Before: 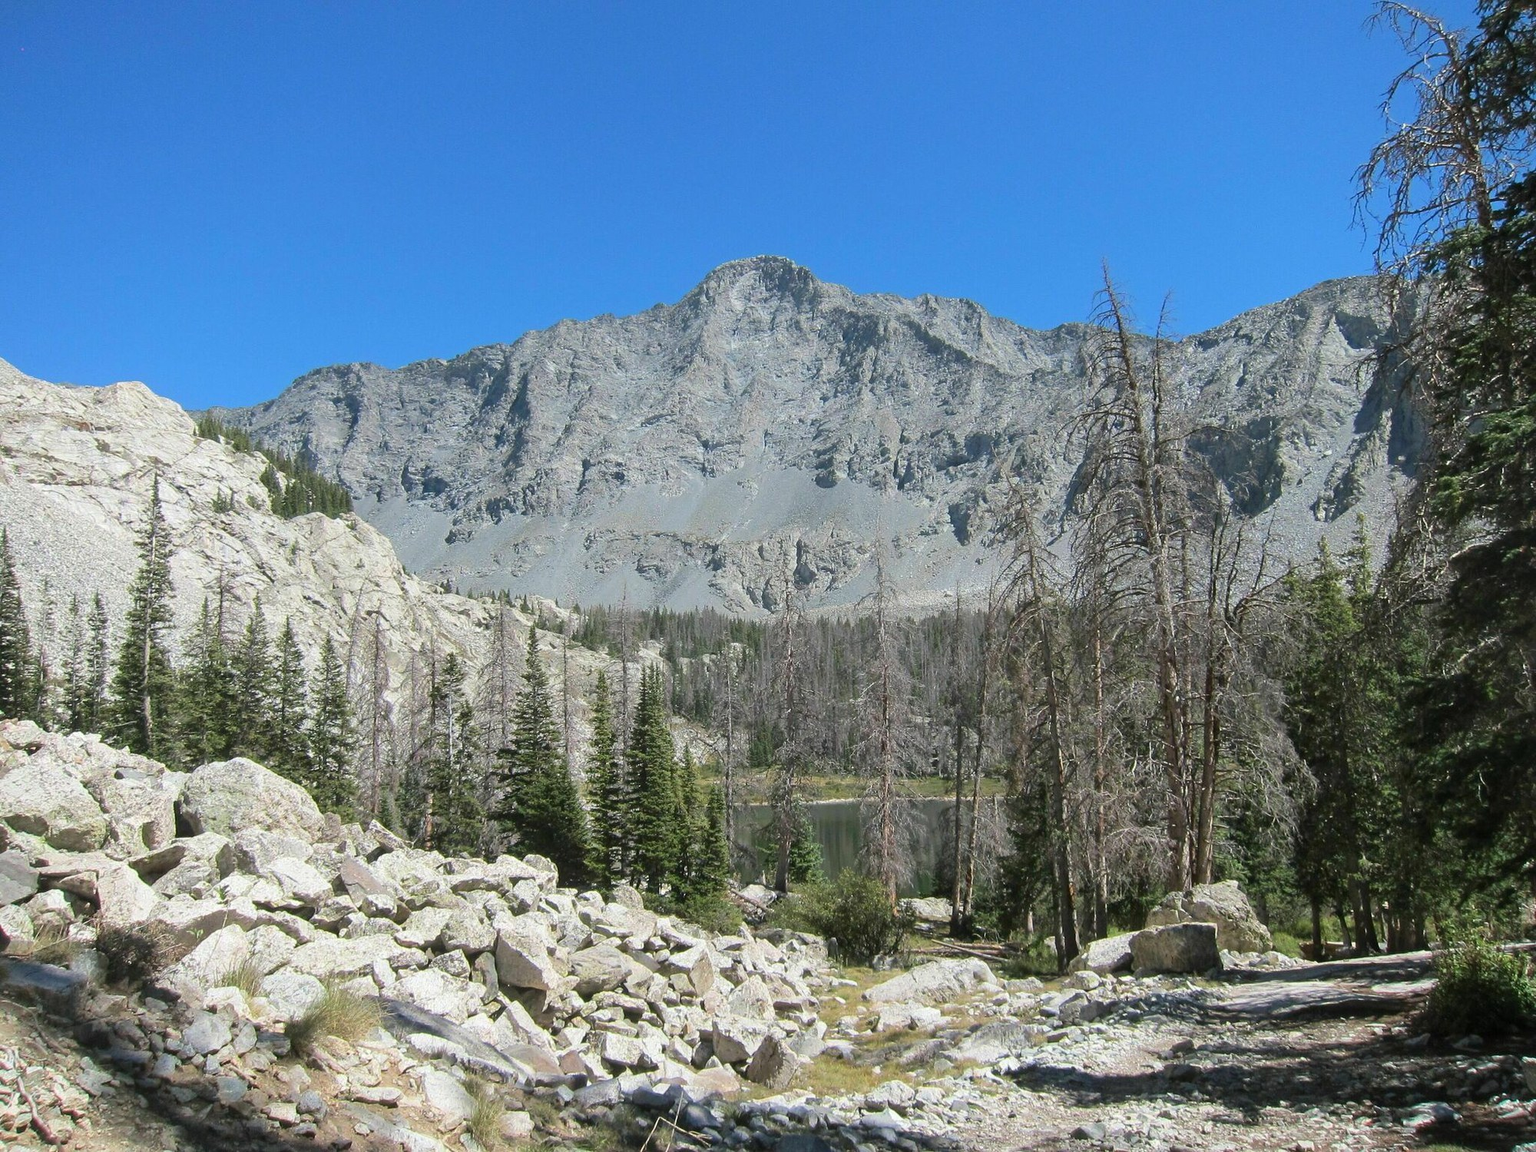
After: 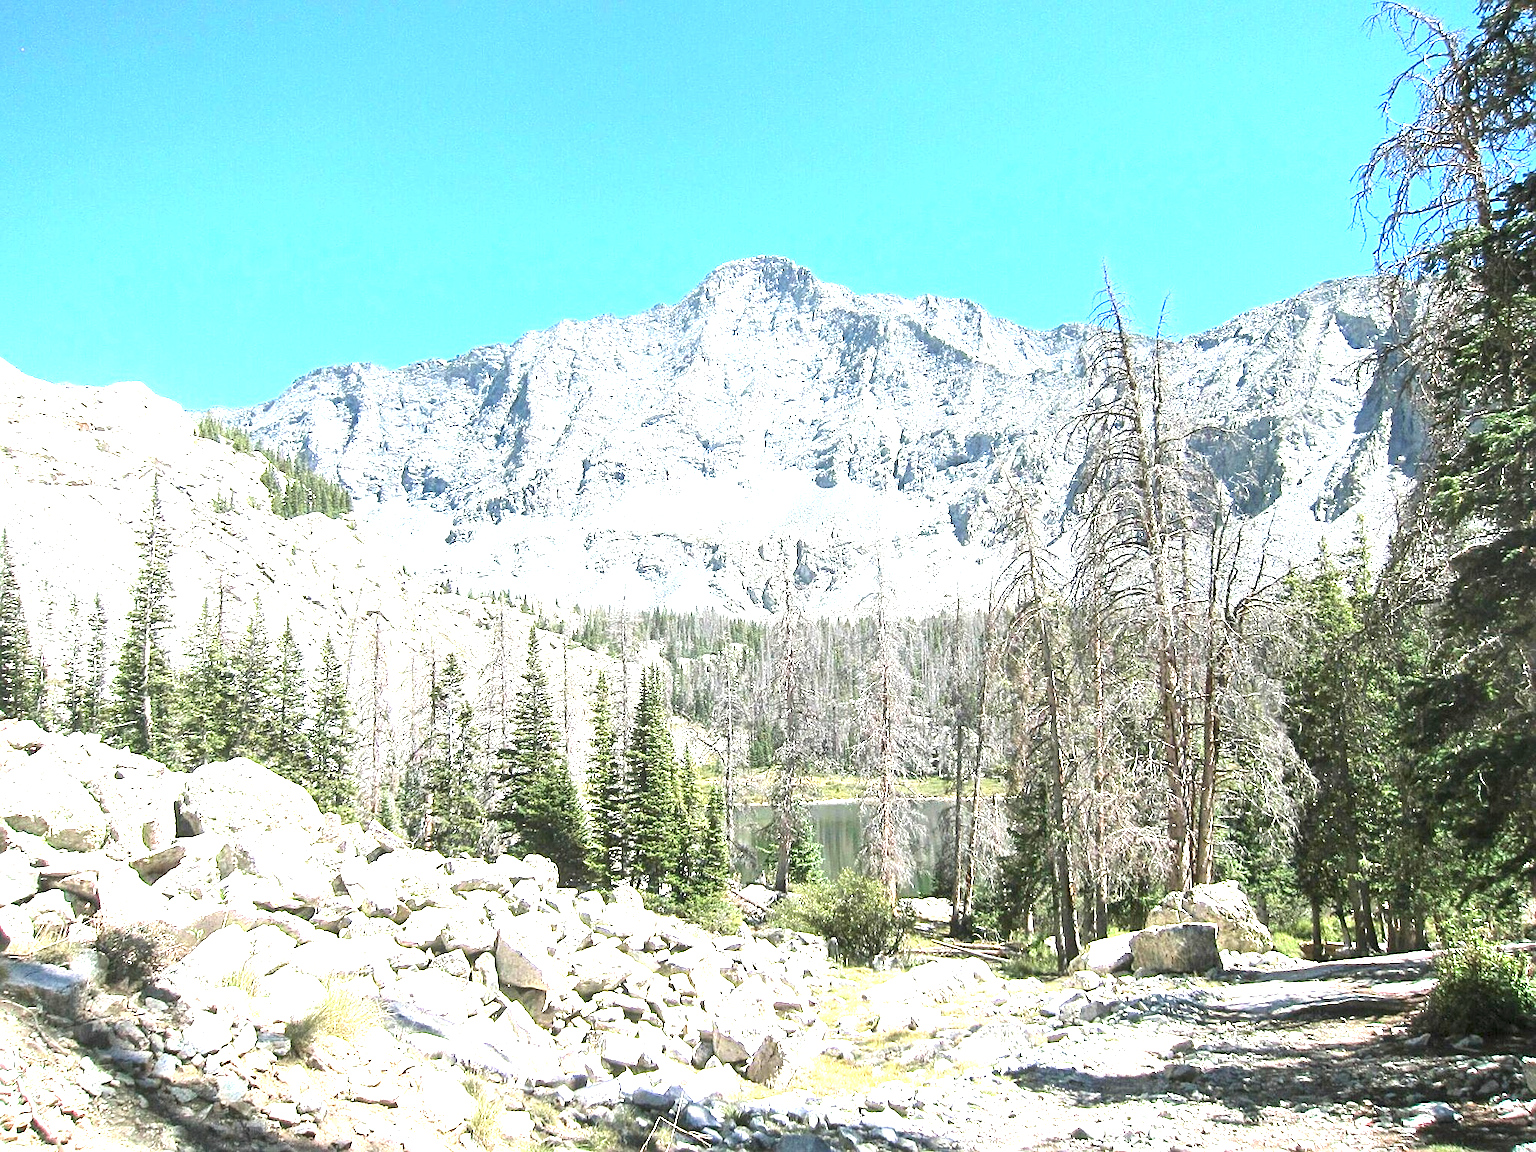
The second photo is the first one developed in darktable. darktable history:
exposure: black level correction 0, exposure 1.99 EV, compensate exposure bias true, compensate highlight preservation false
sharpen: on, module defaults
contrast brightness saturation: saturation -0.031
